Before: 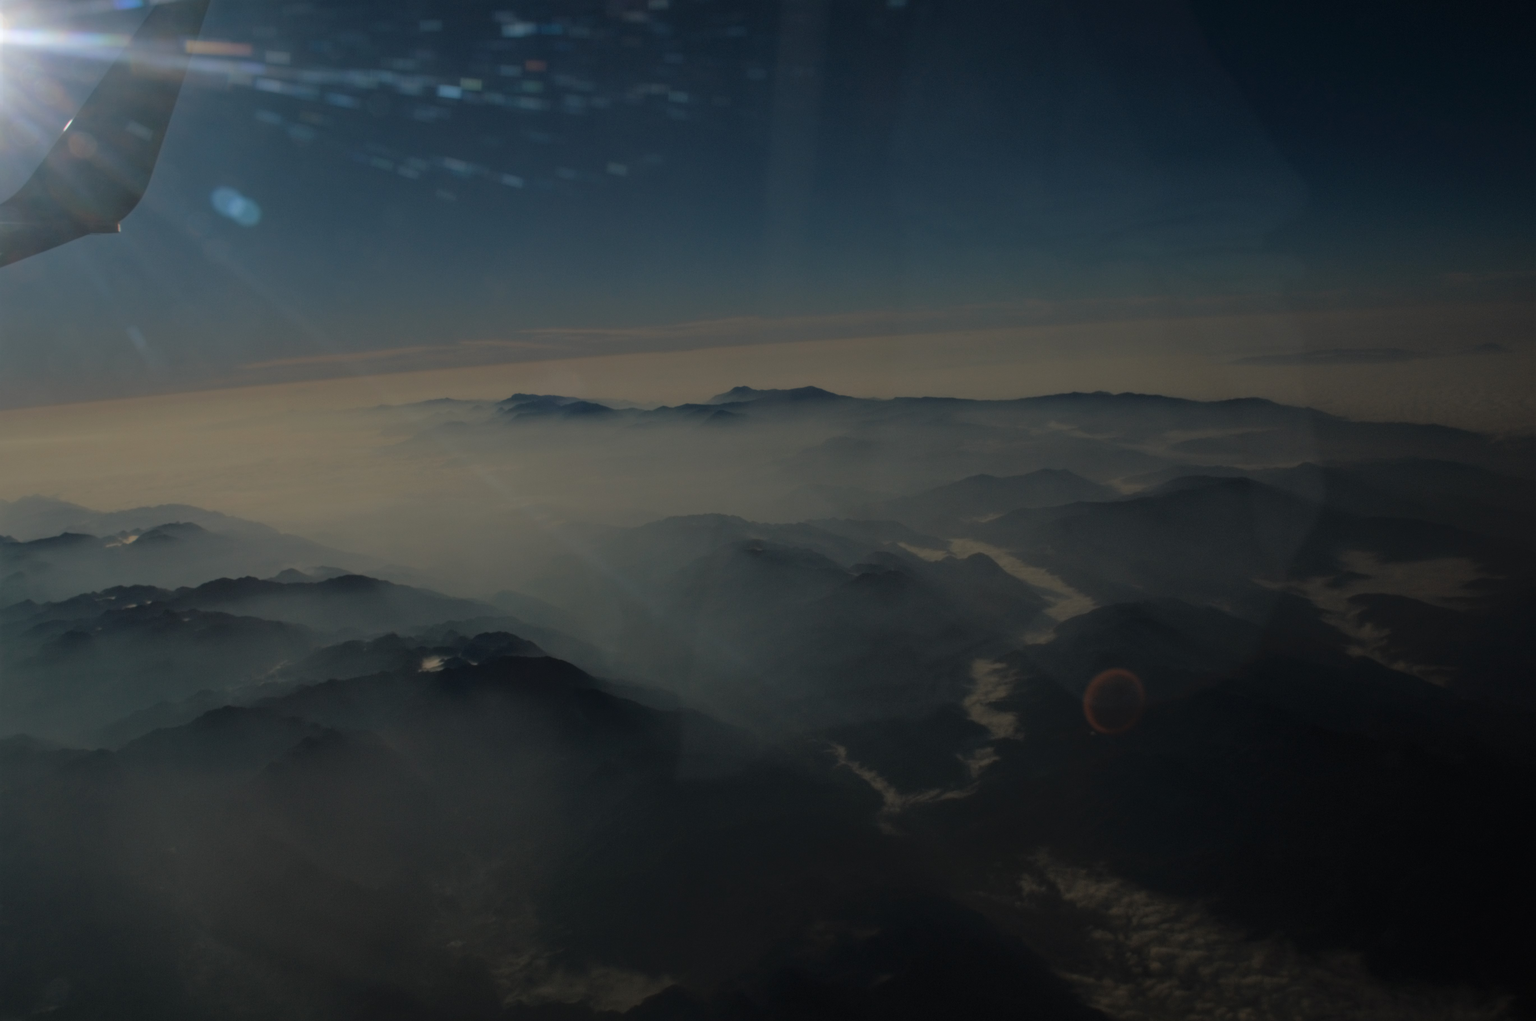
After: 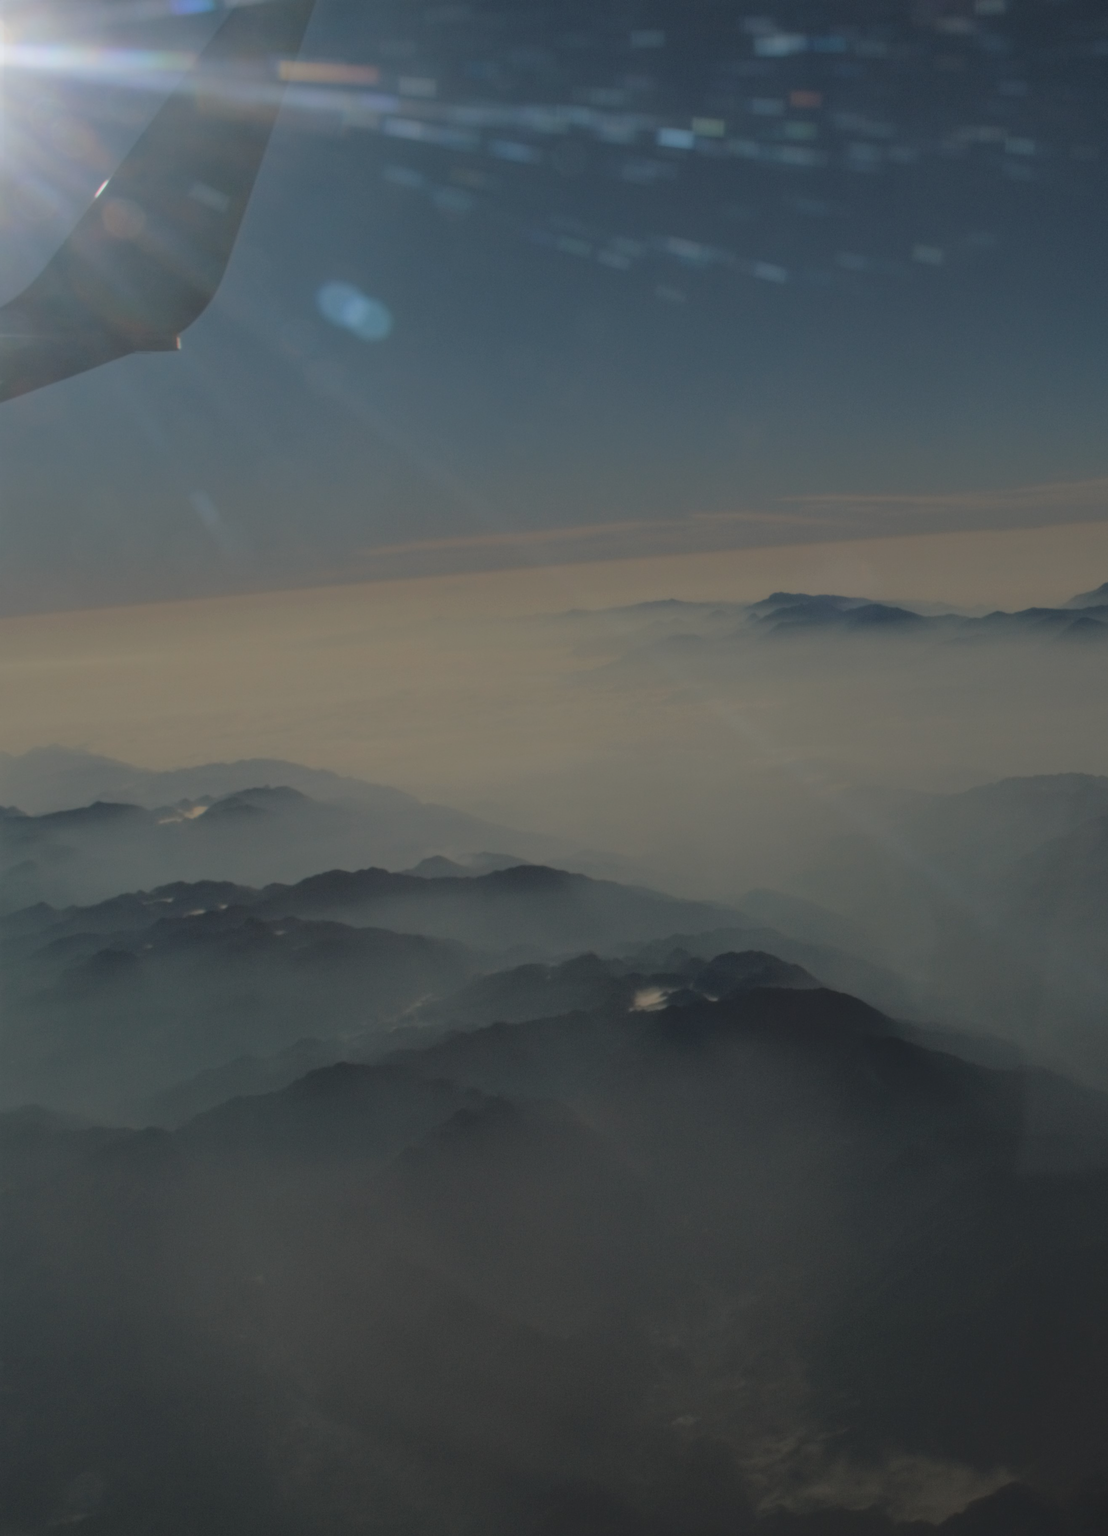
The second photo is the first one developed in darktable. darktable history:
contrast brightness saturation: contrast -0.147, brightness 0.05, saturation -0.121
crop and rotate: left 0.046%, top 0%, right 51.976%
